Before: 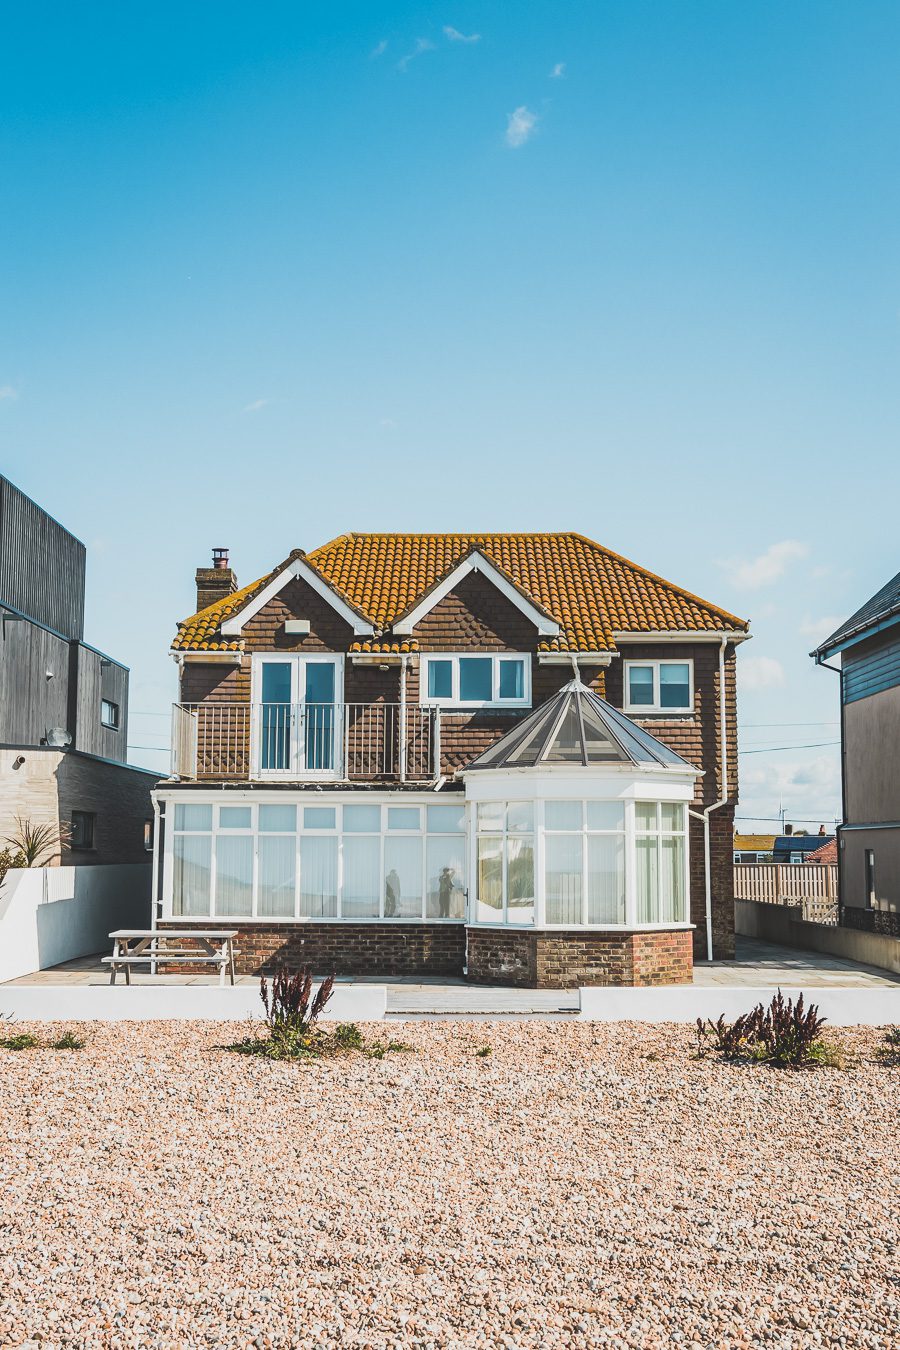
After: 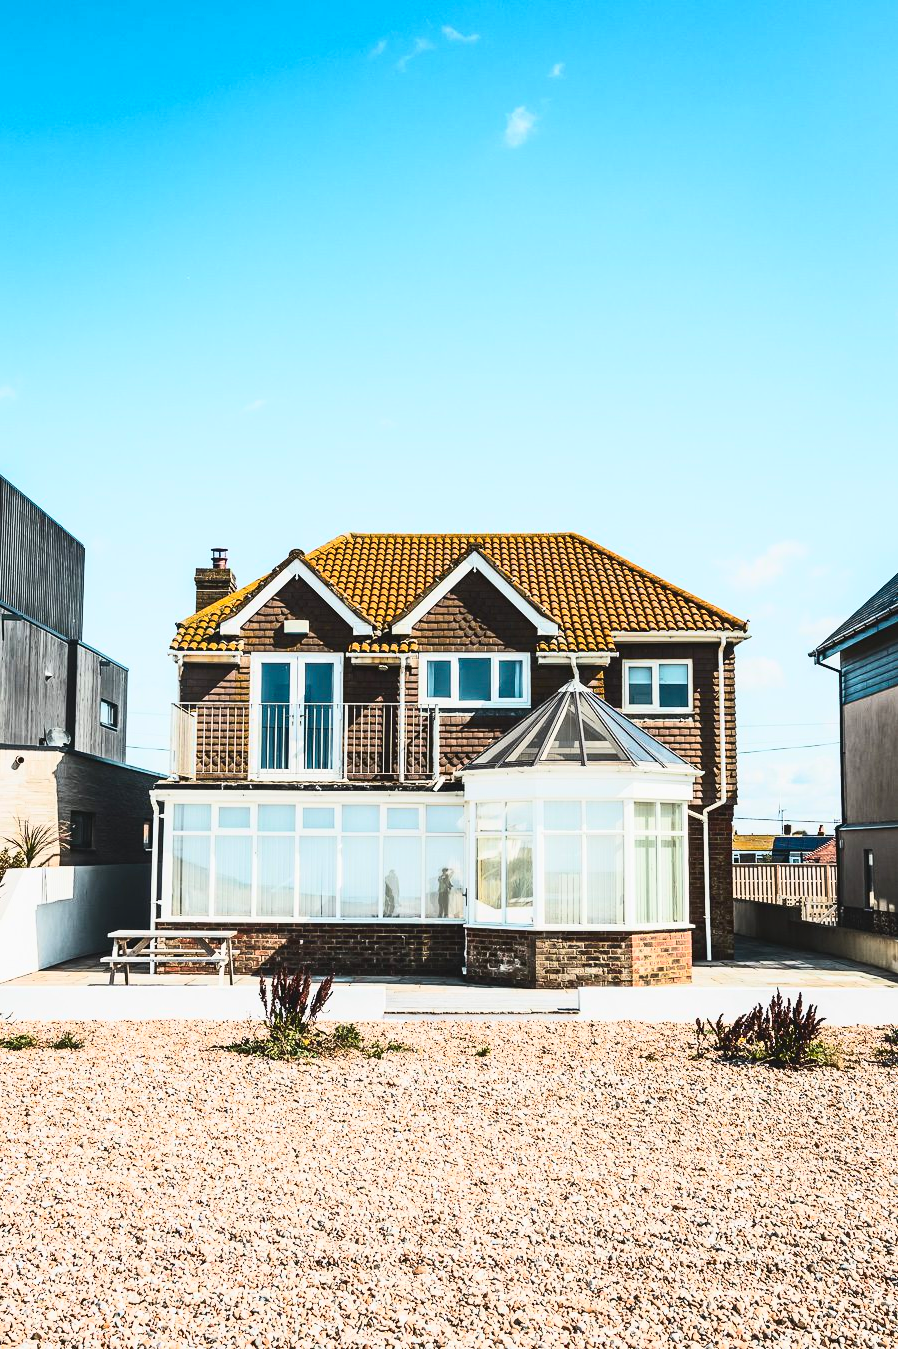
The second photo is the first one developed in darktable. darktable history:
contrast brightness saturation: contrast 0.408, brightness 0.101, saturation 0.212
crop and rotate: left 0.163%, bottom 0.004%
